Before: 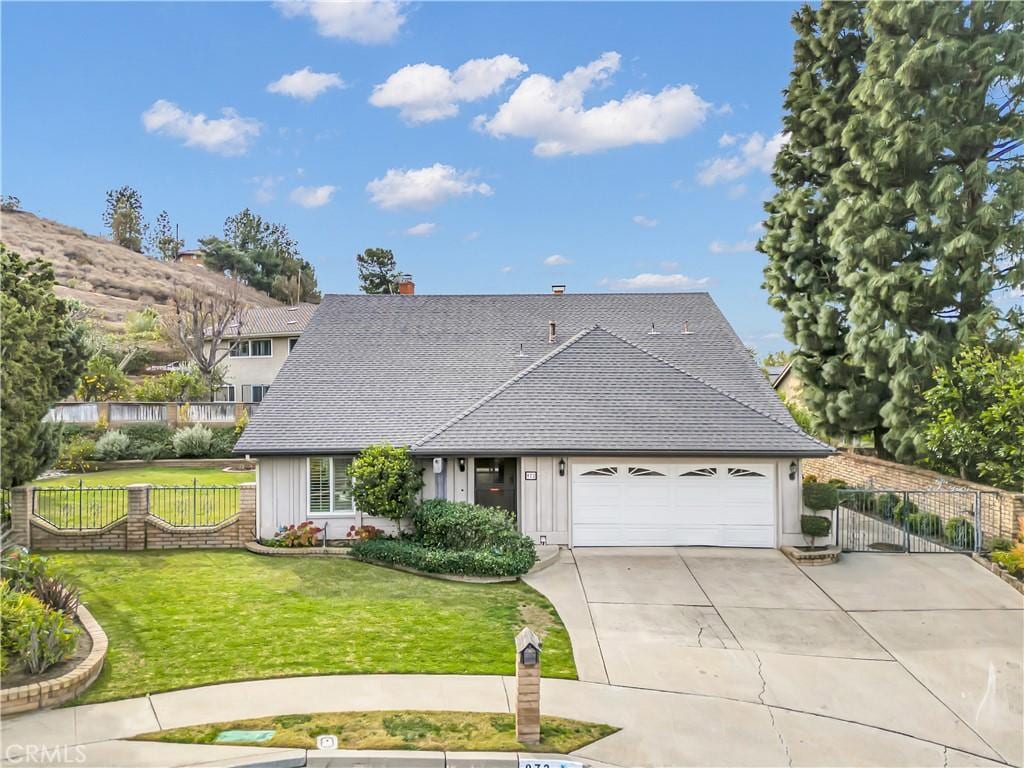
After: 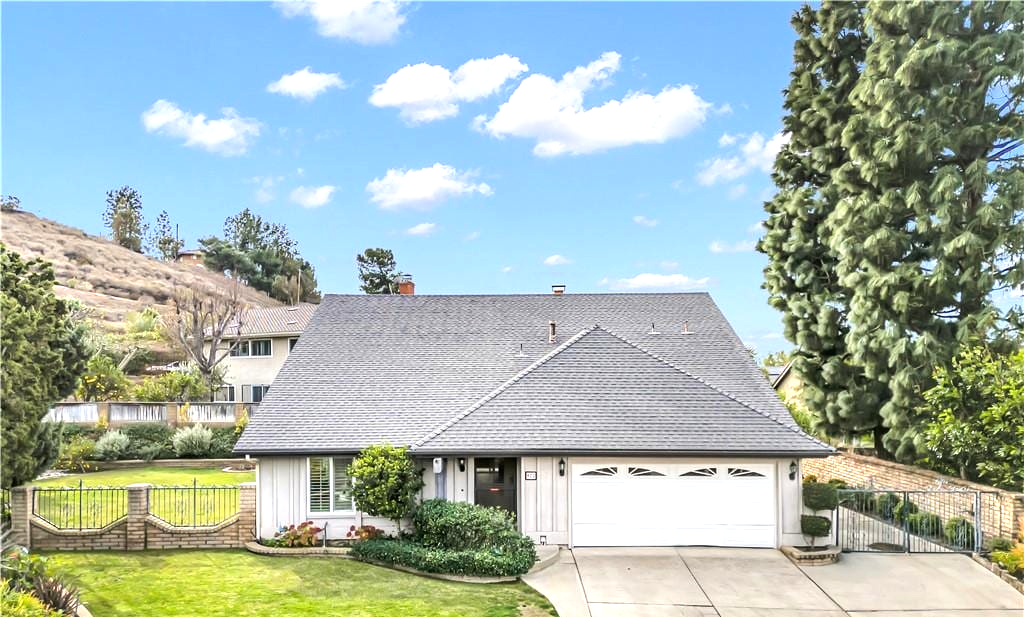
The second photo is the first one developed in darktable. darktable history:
tone equalizer: -8 EV -0.417 EV, -7 EV -0.389 EV, -6 EV -0.333 EV, -5 EV -0.222 EV, -3 EV 0.222 EV, -2 EV 0.333 EV, -1 EV 0.389 EV, +0 EV 0.417 EV, edges refinement/feathering 500, mask exposure compensation -1.57 EV, preserve details no
exposure: exposure 0.207 EV, compensate highlight preservation false
crop: bottom 19.644%
